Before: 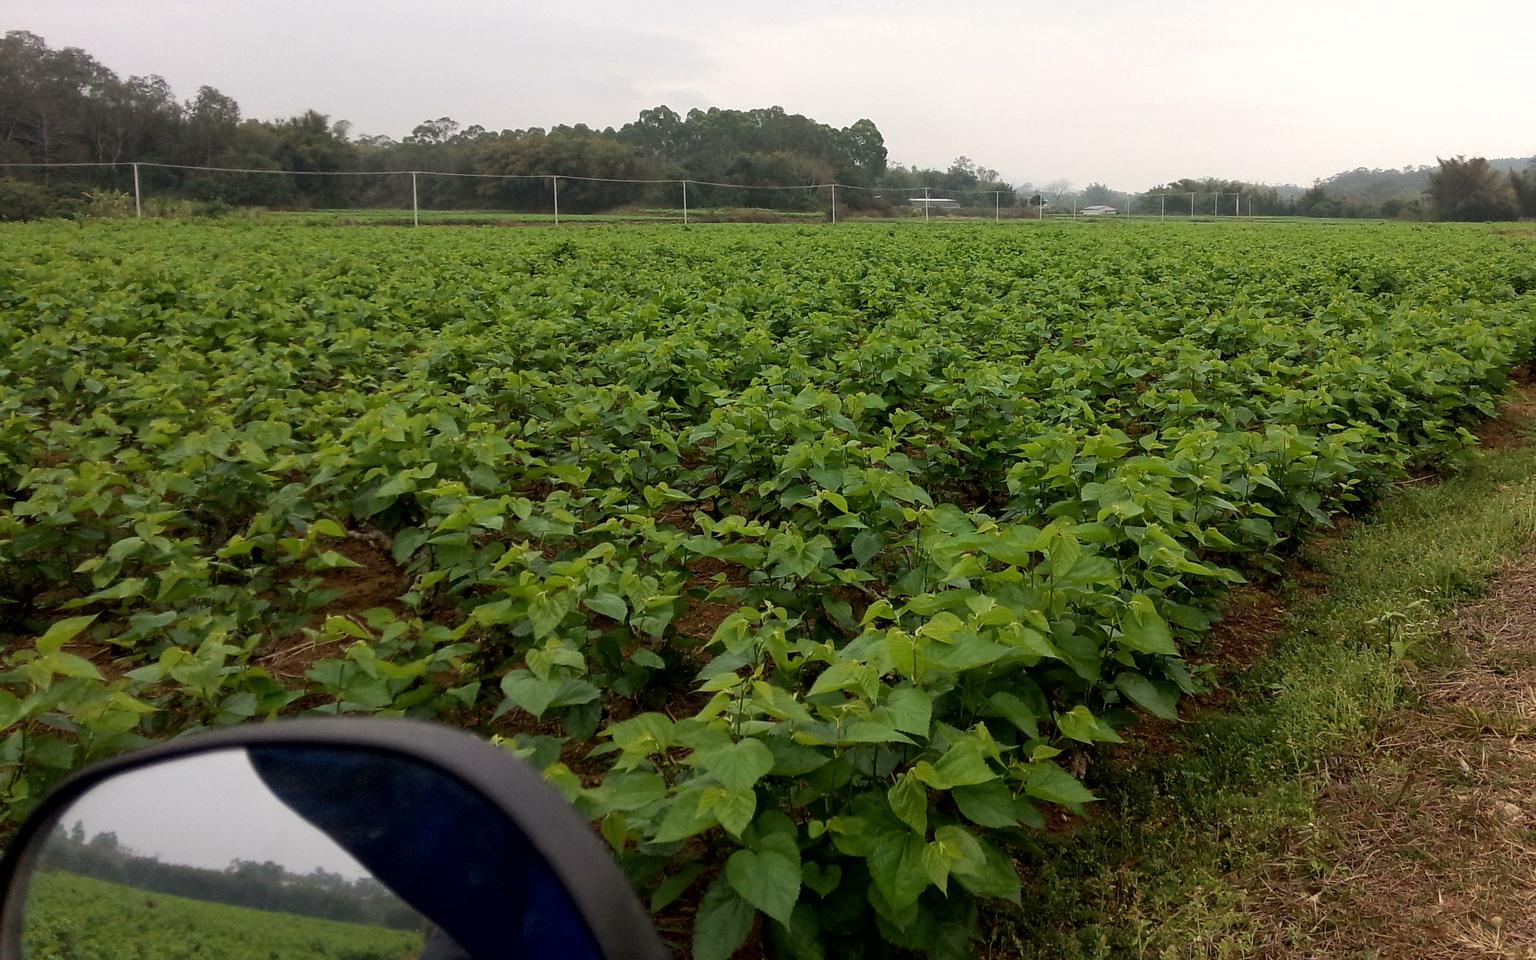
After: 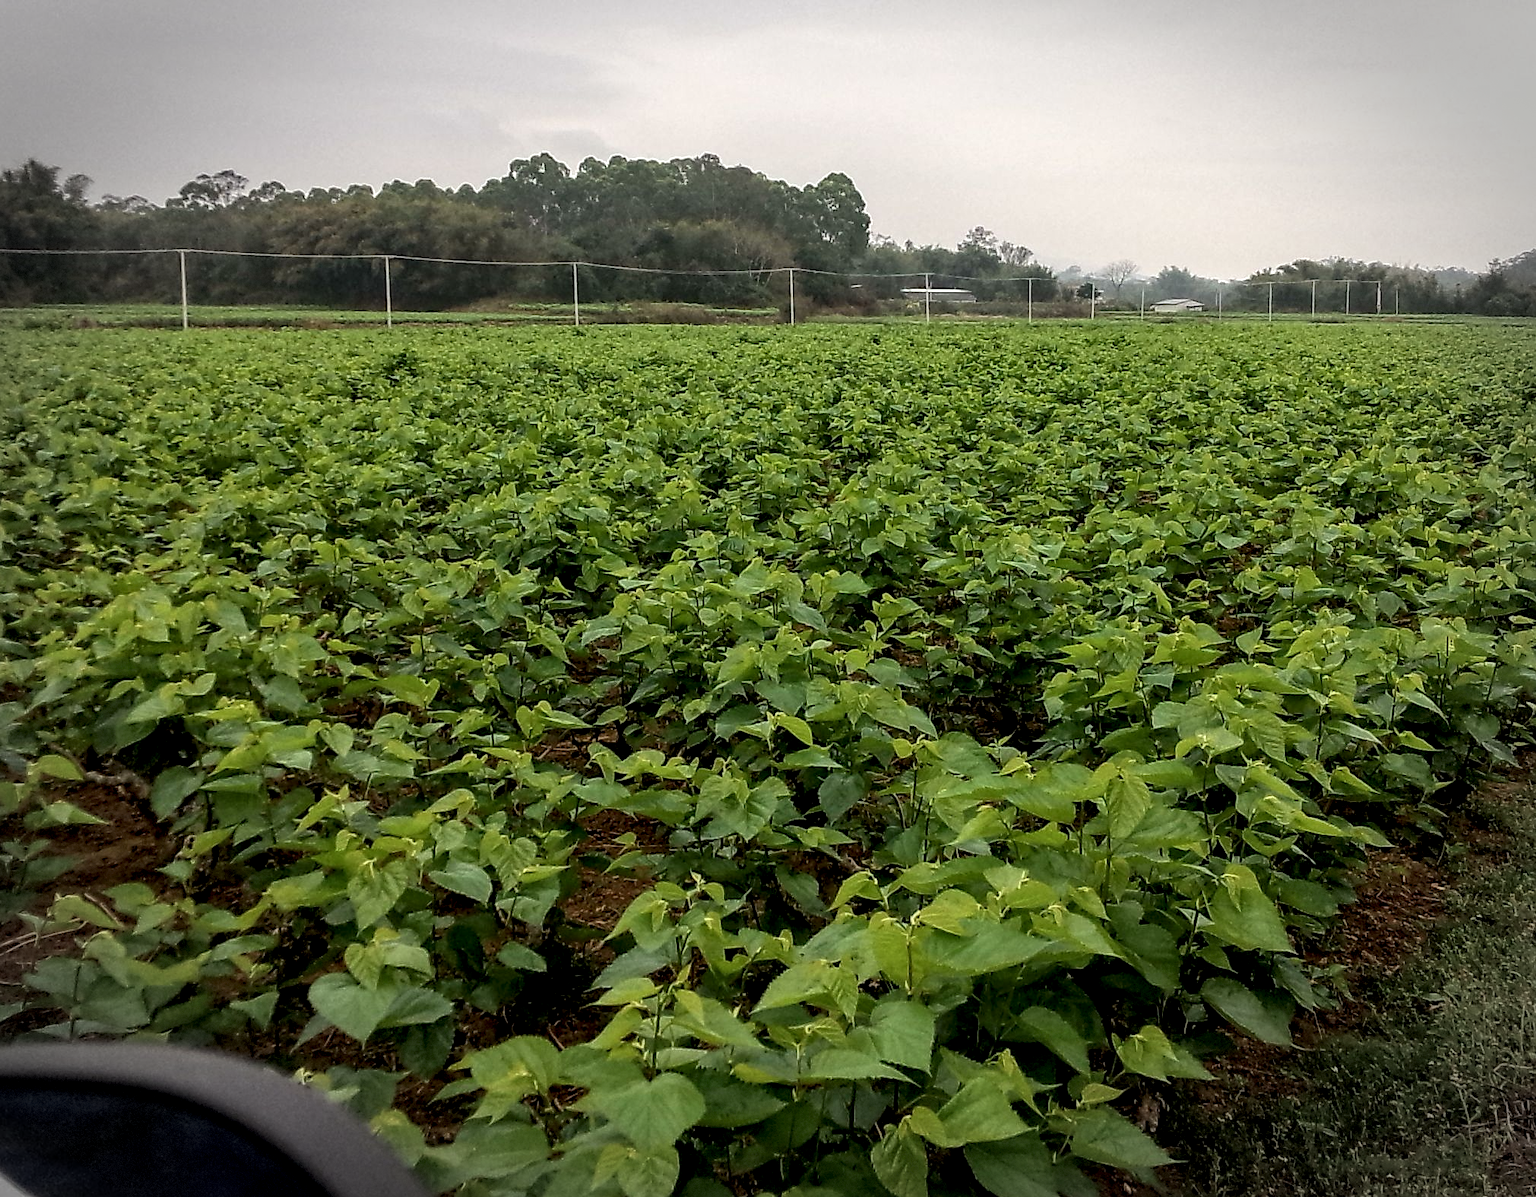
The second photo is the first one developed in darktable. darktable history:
vignetting: automatic ratio true, dithering 8-bit output
crop: left 18.805%, right 12.383%, bottom 14.127%
contrast equalizer: octaves 7, y [[0.535, 0.543, 0.548, 0.548, 0.542, 0.532], [0.5 ×6], [0.5 ×6], [0 ×6], [0 ×6]]
sharpen: radius 1.535, amount 0.375, threshold 1.289
local contrast: on, module defaults
